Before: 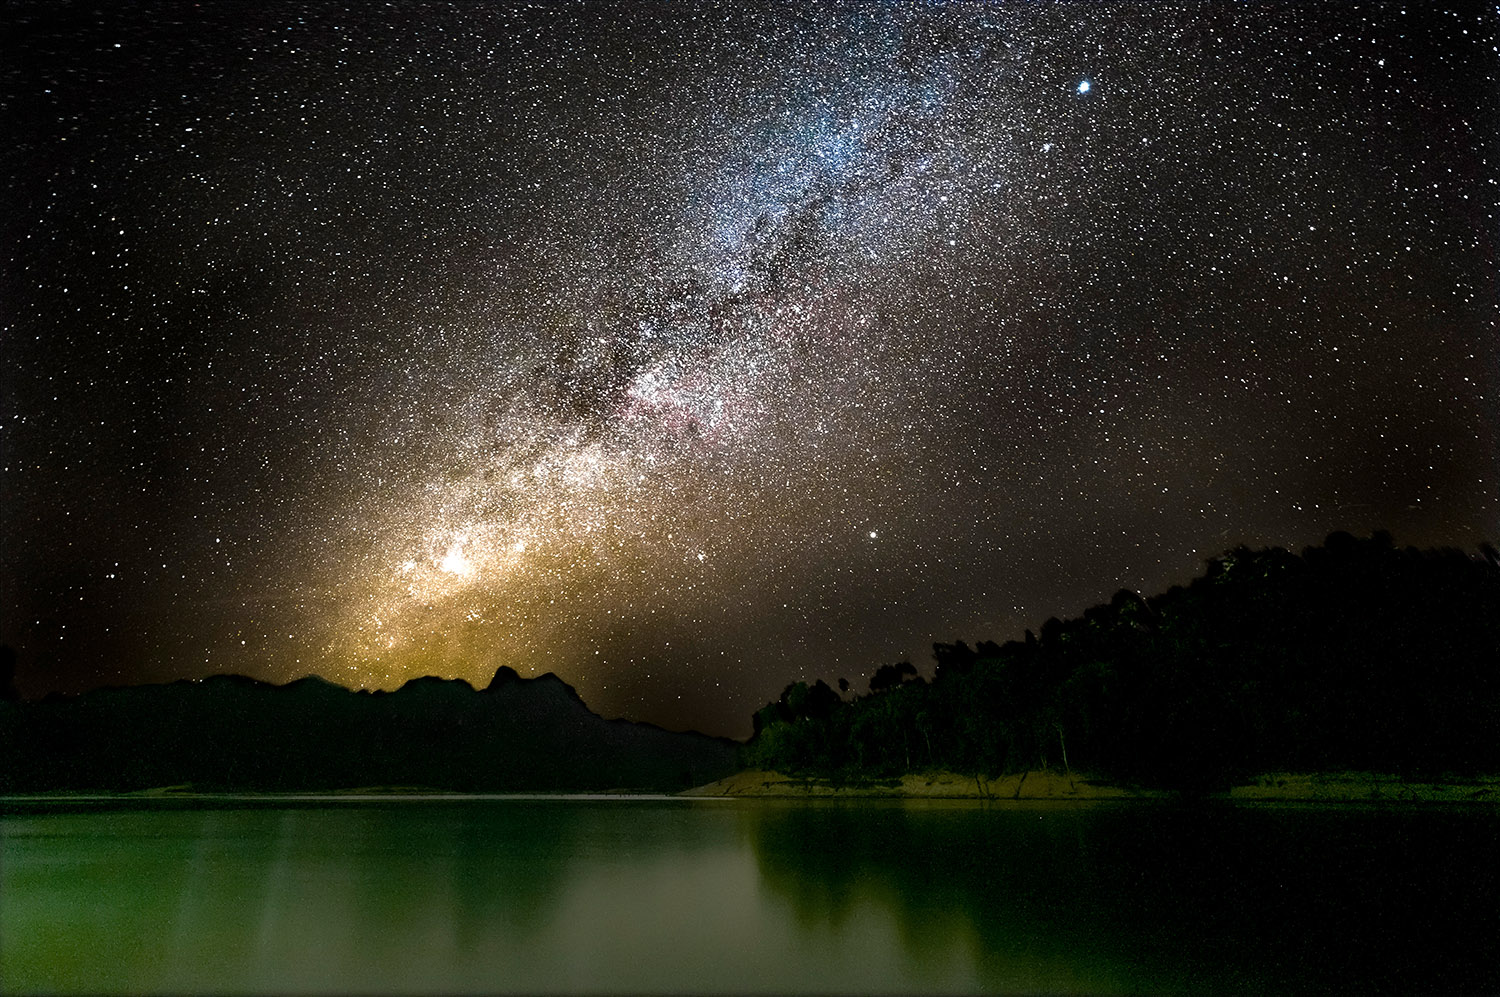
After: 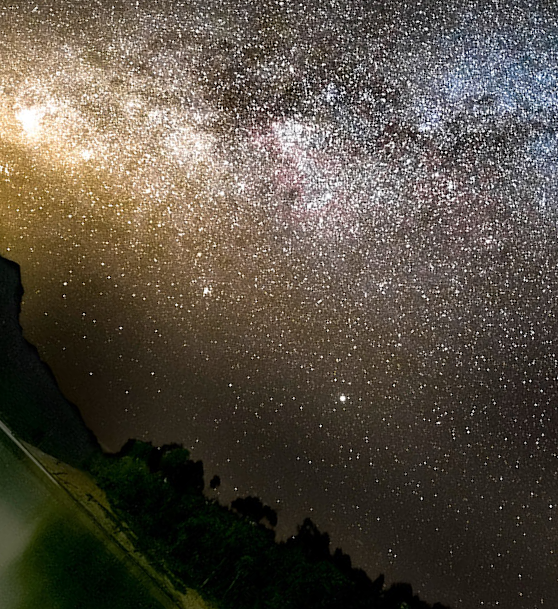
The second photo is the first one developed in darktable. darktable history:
crop and rotate: angle -45.53°, top 16.46%, right 0.982%, bottom 11.691%
